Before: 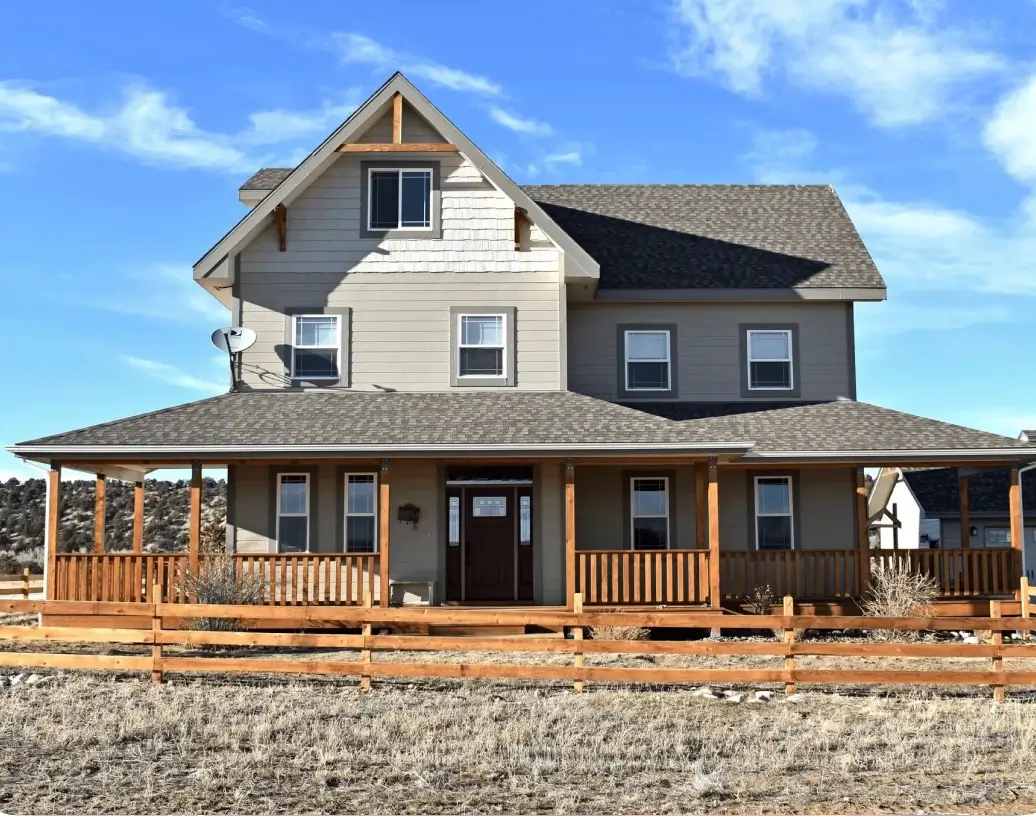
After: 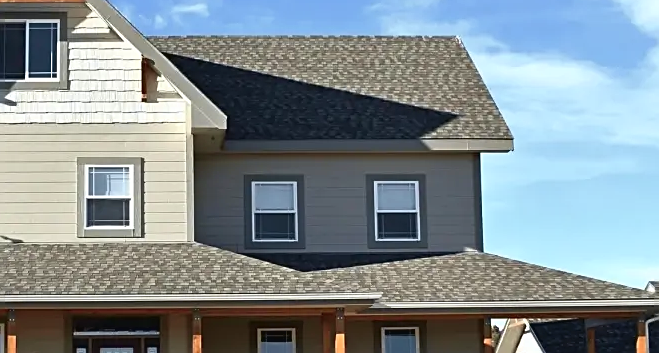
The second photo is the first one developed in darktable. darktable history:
tone curve: curves: ch0 [(0, 0.024) (0.119, 0.146) (0.474, 0.464) (0.718, 0.721) (0.817, 0.839) (1, 0.998)]; ch1 [(0, 0) (0.377, 0.416) (0.439, 0.451) (0.477, 0.477) (0.501, 0.497) (0.538, 0.544) (0.58, 0.602) (0.664, 0.676) (0.783, 0.804) (1, 1)]; ch2 [(0, 0) (0.38, 0.405) (0.463, 0.456) (0.498, 0.497) (0.524, 0.535) (0.578, 0.576) (0.648, 0.665) (1, 1)], color space Lab, independent channels, preserve colors none
sharpen: on, module defaults
crop: left 36.005%, top 18.293%, right 0.31%, bottom 38.444%
